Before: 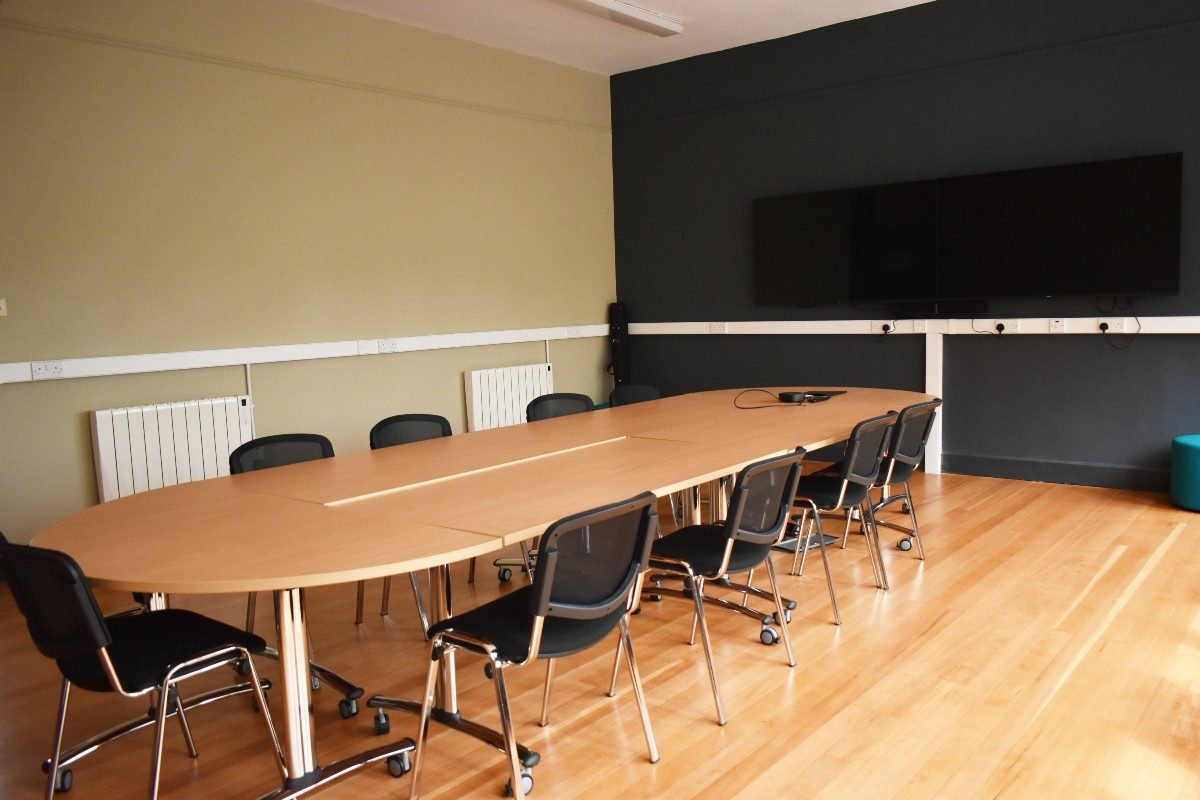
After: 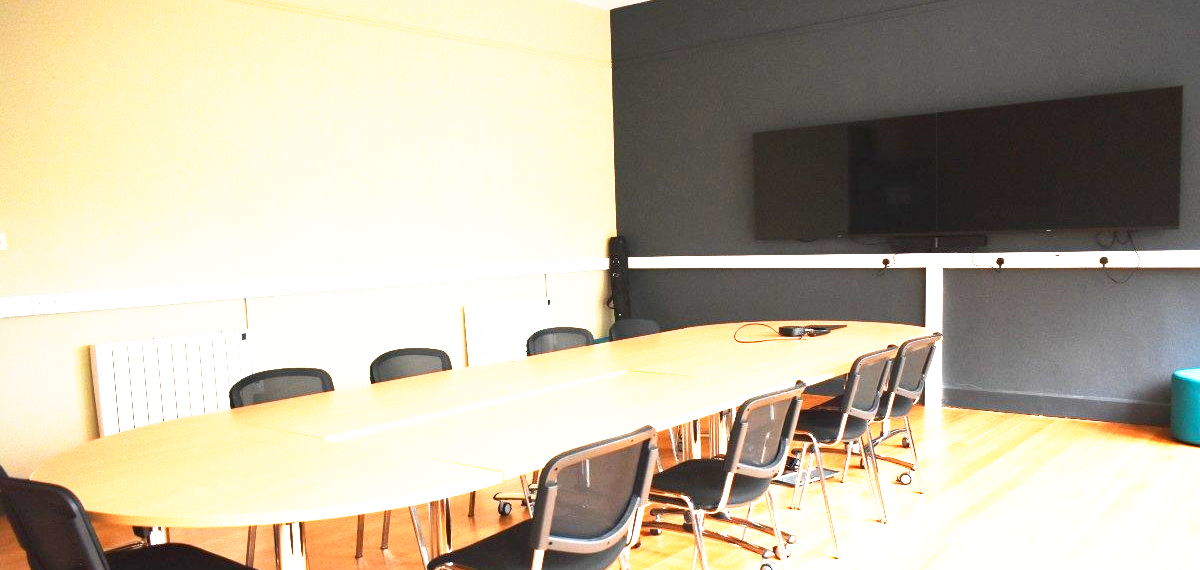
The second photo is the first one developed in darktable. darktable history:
base curve: curves: ch0 [(0, 0) (0.495, 0.917) (1, 1)], preserve colors none
exposure: black level correction 0, exposure 1.2 EV, compensate exposure bias true, compensate highlight preservation false
crop and rotate: top 8.304%, bottom 20.364%
